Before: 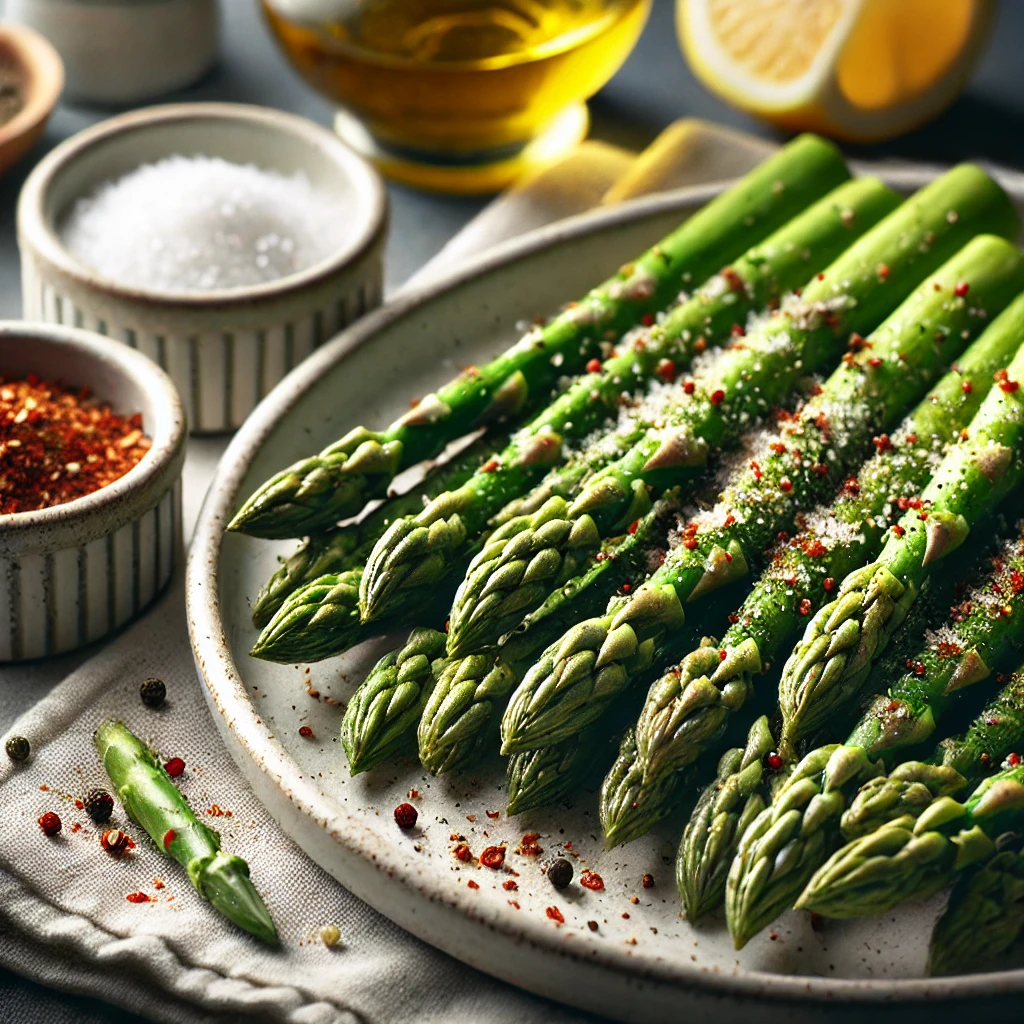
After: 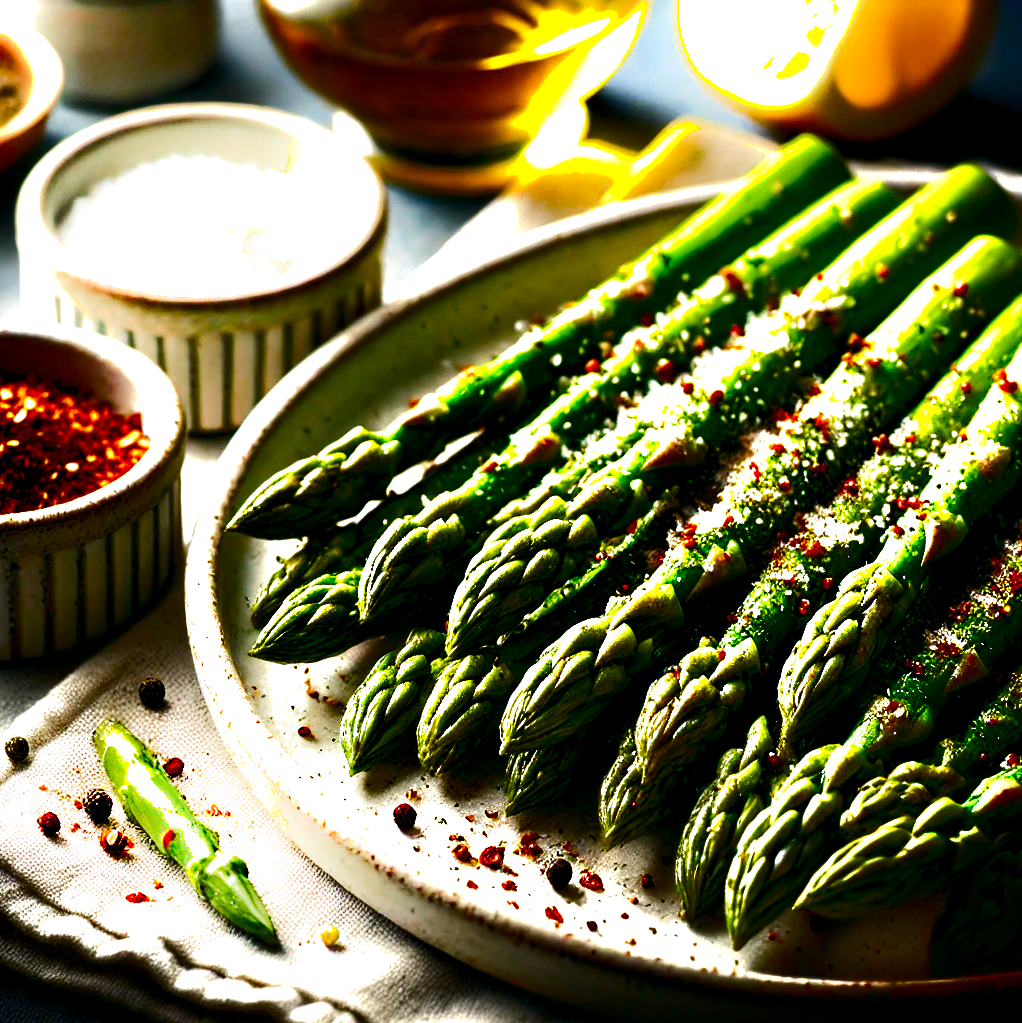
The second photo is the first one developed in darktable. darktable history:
base curve: curves: ch0 [(0, 0) (0.472, 0.508) (1, 1)], preserve colors none
contrast brightness saturation: brightness -0.522
color balance rgb: highlights gain › chroma 0.158%, highlights gain › hue 330.97°, perceptual saturation grading › global saturation 27.87%, perceptual saturation grading › highlights -25.866%, perceptual saturation grading › mid-tones 24.938%, perceptual saturation grading › shadows 49.406%, global vibrance 30.172%
exposure: exposure 0.667 EV, compensate exposure bias true, compensate highlight preservation false
shadows and highlights: shadows -89.65, highlights 91.62, soften with gaussian
crop and rotate: left 0.141%, bottom 0.006%
color zones: curves: ch0 [(0, 0.444) (0.143, 0.442) (0.286, 0.441) (0.429, 0.441) (0.571, 0.441) (0.714, 0.441) (0.857, 0.442) (1, 0.444)]
levels: levels [0.012, 0.367, 0.697]
